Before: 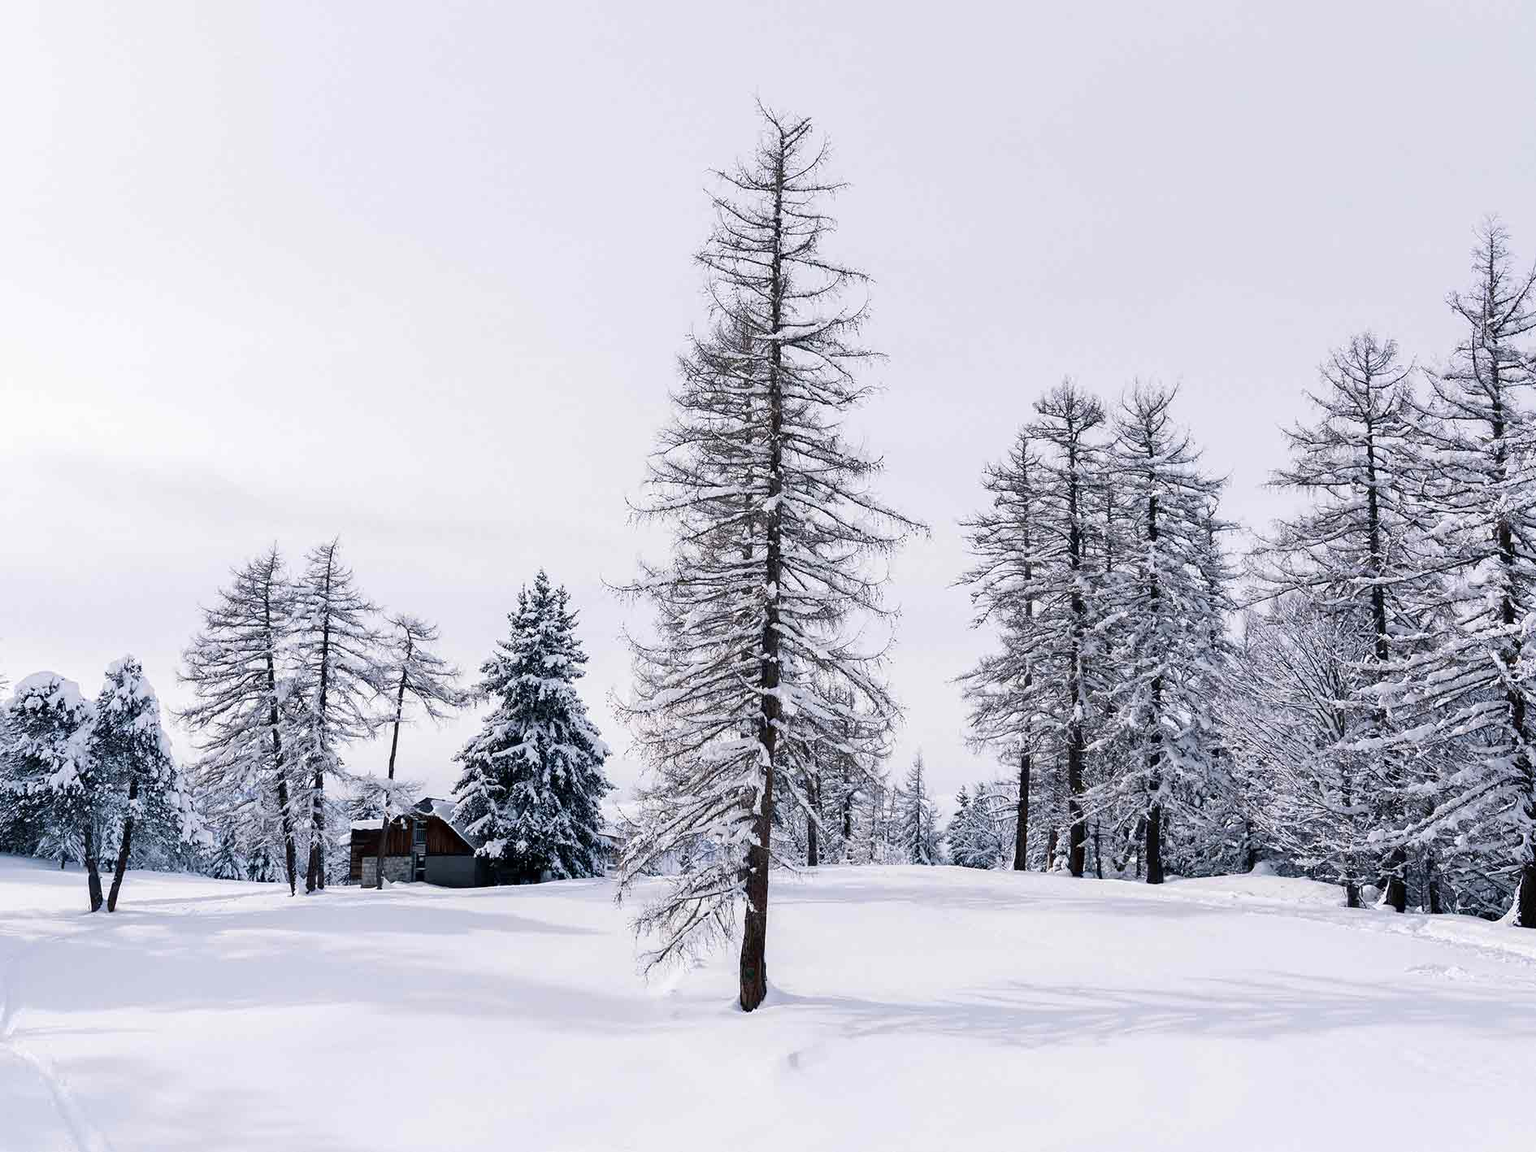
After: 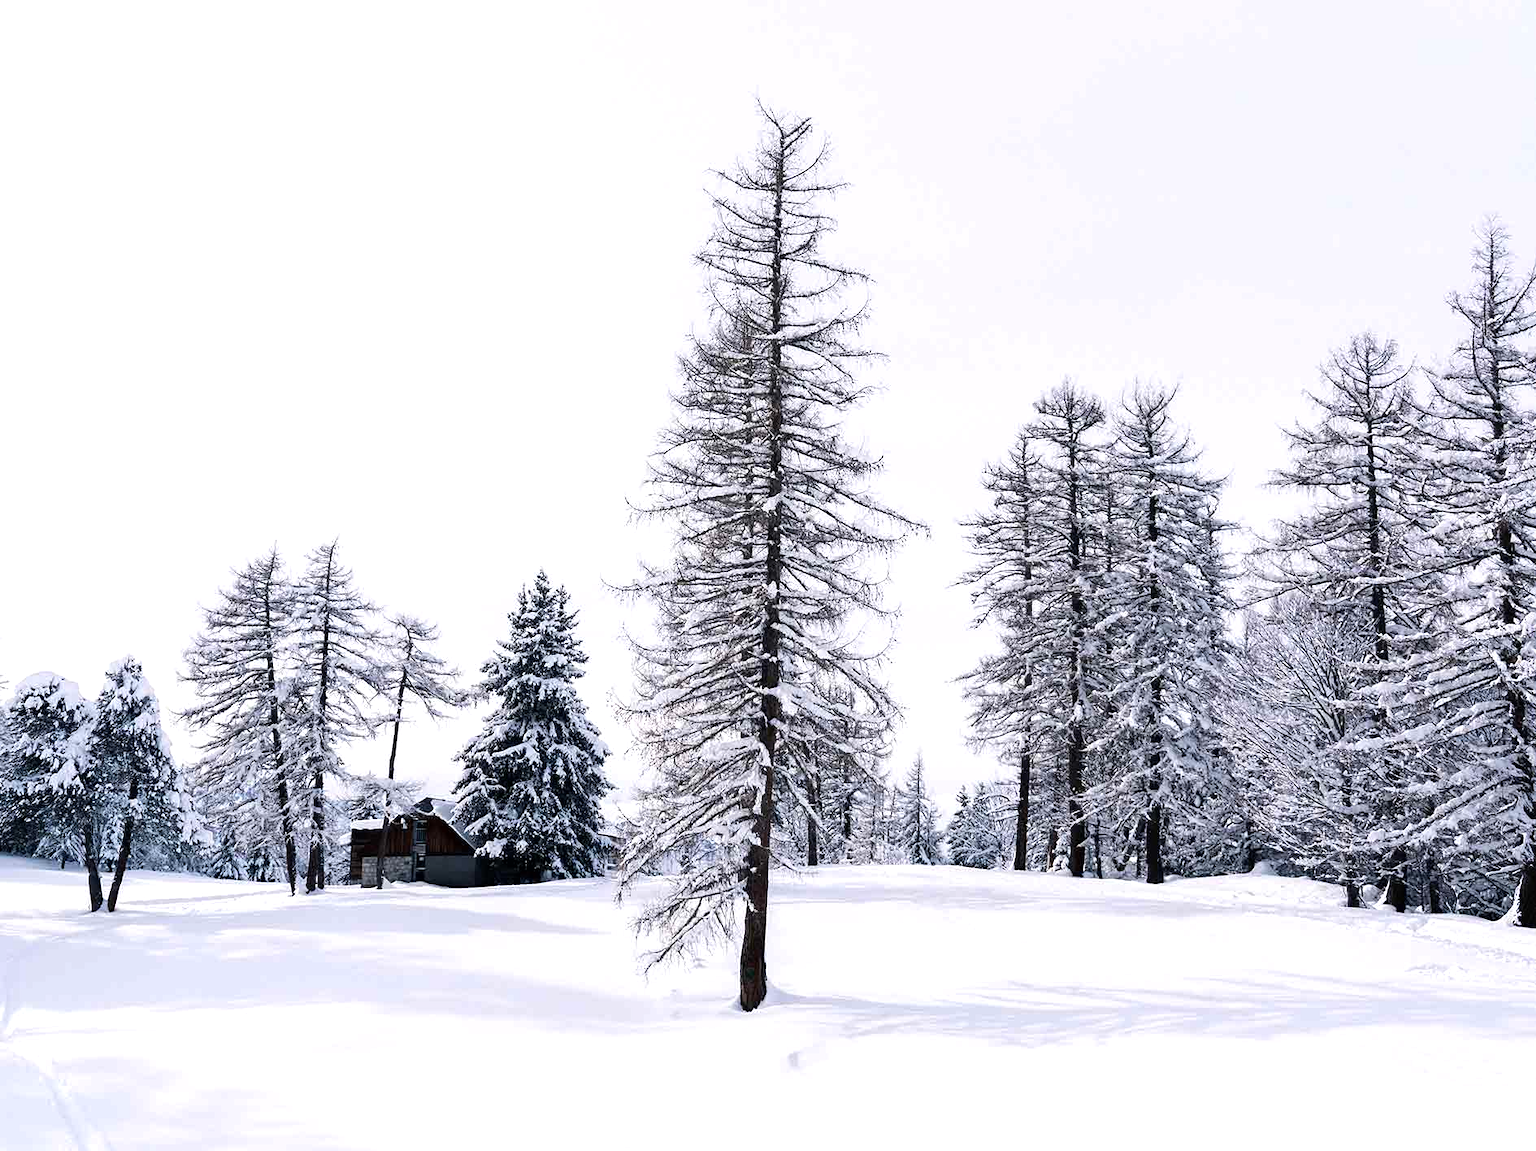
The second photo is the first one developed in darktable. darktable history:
tone equalizer: -8 EV -0.424 EV, -7 EV -0.382 EV, -6 EV -0.328 EV, -5 EV -0.187 EV, -3 EV 0.245 EV, -2 EV 0.35 EV, -1 EV 0.392 EV, +0 EV 0.423 EV, edges refinement/feathering 500, mask exposure compensation -1.57 EV, preserve details no
